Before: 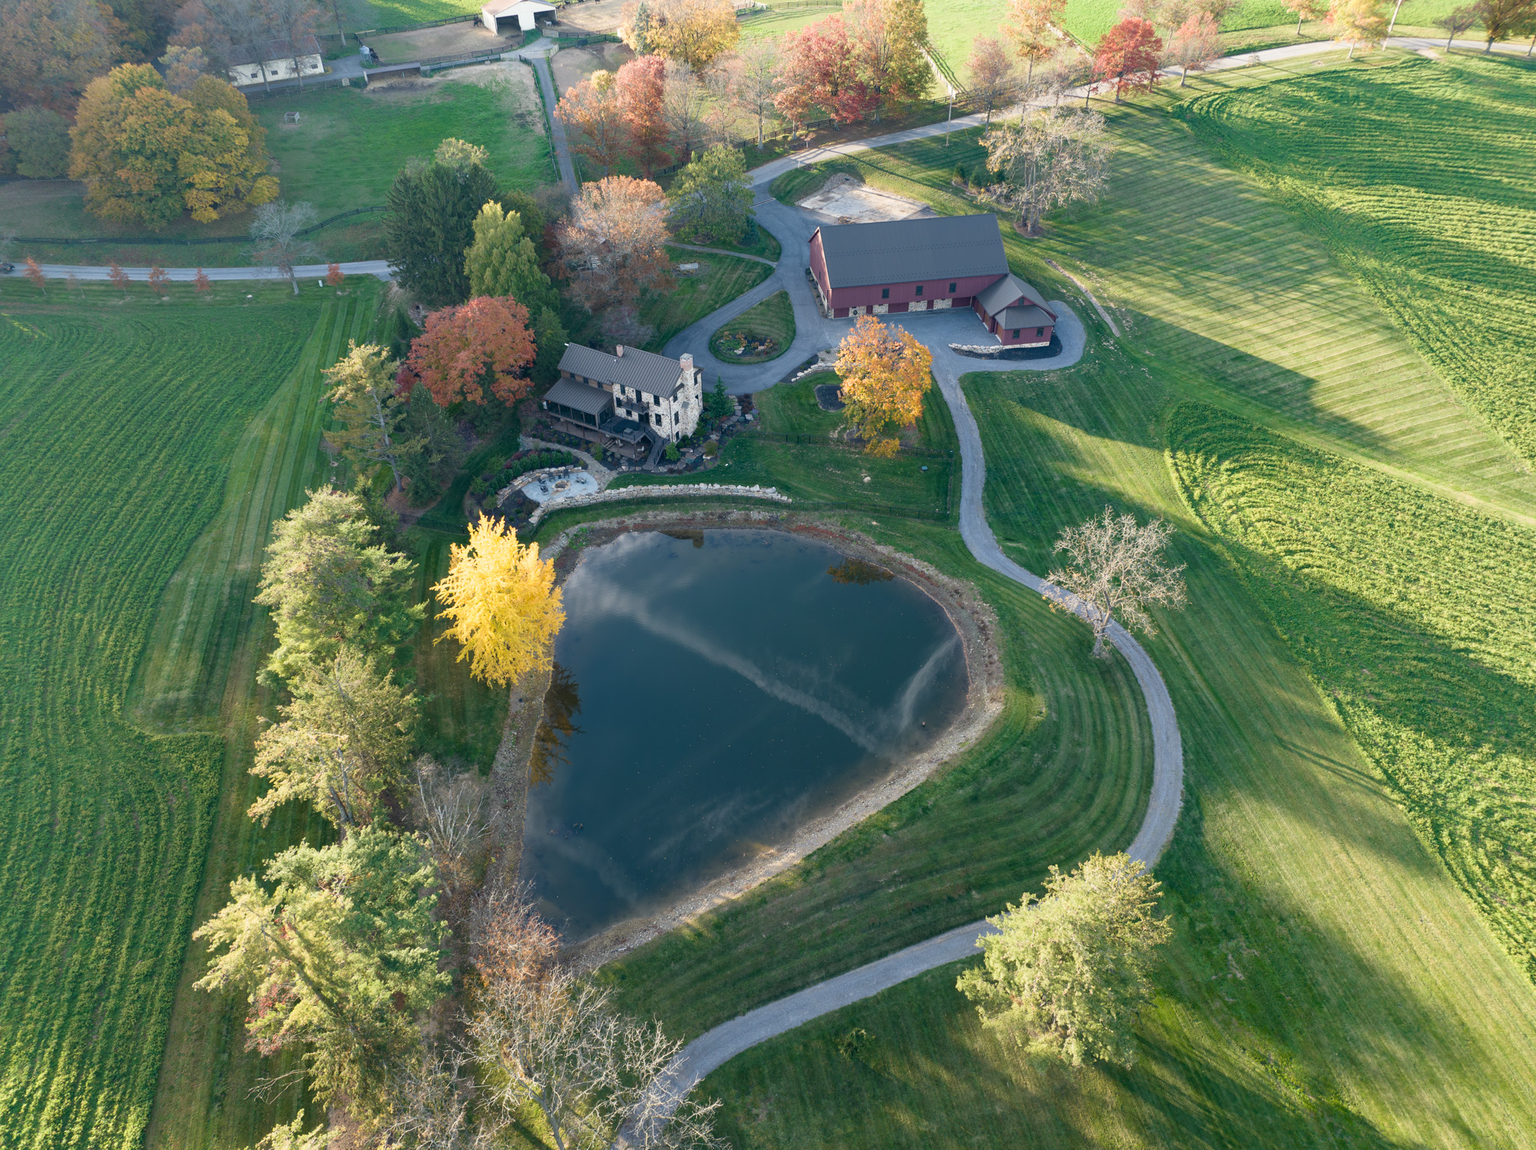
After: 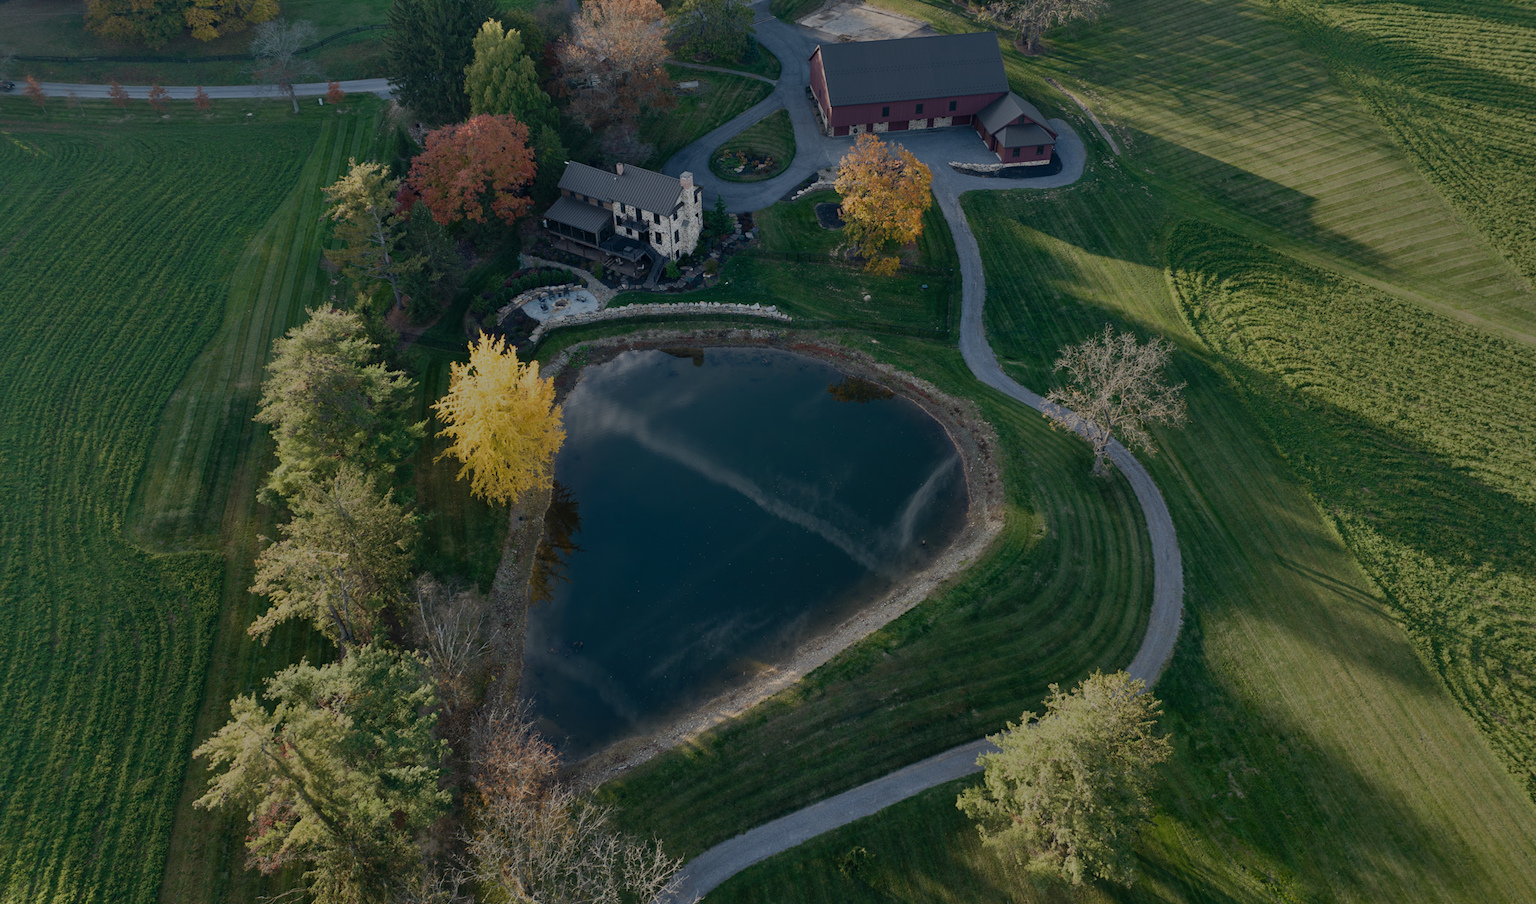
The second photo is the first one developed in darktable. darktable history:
color correction: highlights a* -0.205, highlights b* -0.11
crop and rotate: top 15.833%, bottom 5.485%
shadows and highlights: low approximation 0.01, soften with gaussian
exposure: exposure -2.358 EV, compensate highlight preservation false
